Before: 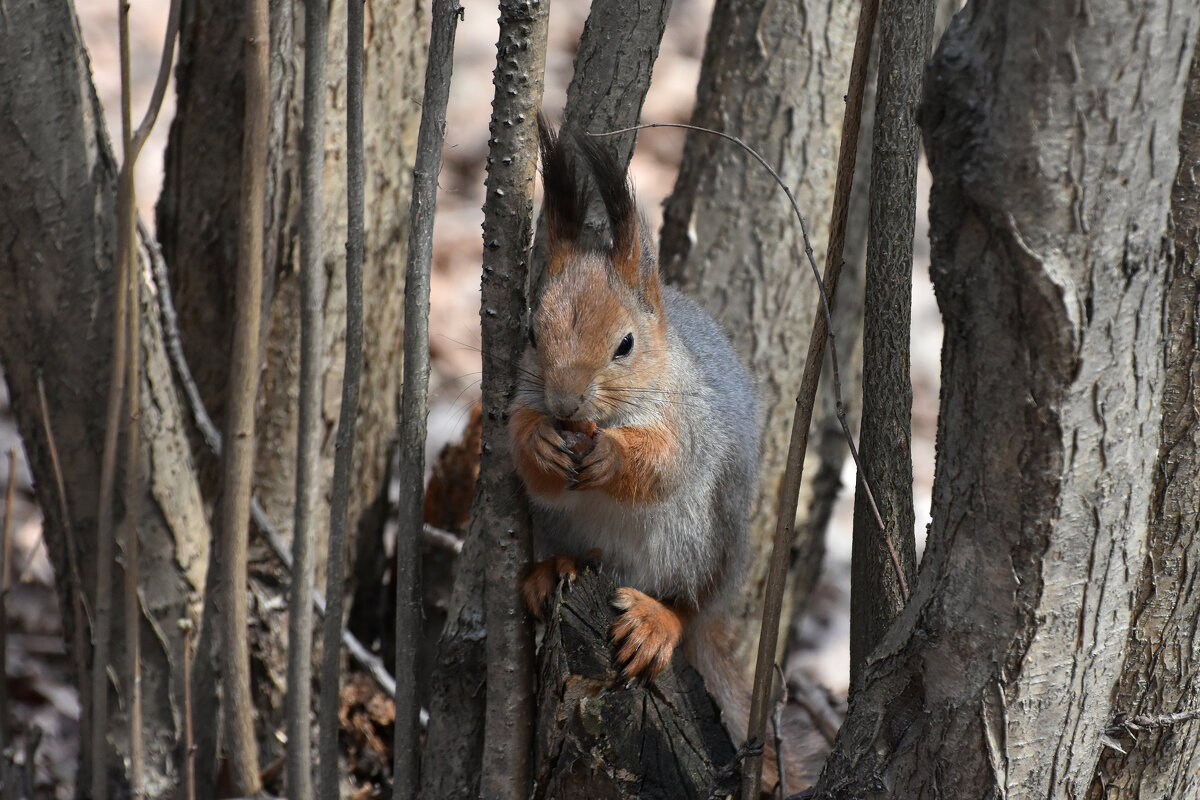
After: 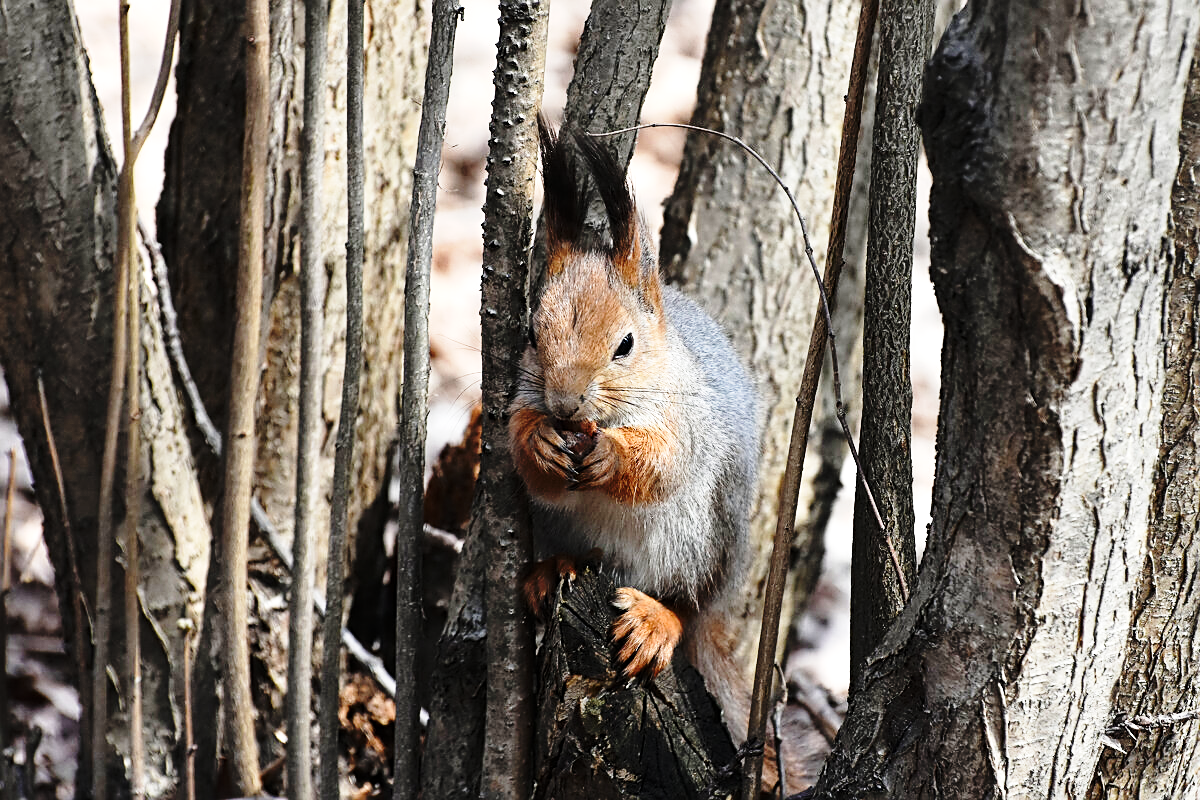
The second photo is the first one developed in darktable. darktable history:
tone equalizer: -8 EV -0.392 EV, -7 EV -0.415 EV, -6 EV -0.322 EV, -5 EV -0.201 EV, -3 EV 0.232 EV, -2 EV 0.316 EV, -1 EV 0.41 EV, +0 EV 0.387 EV
base curve: curves: ch0 [(0, 0) (0.04, 0.03) (0.133, 0.232) (0.448, 0.748) (0.843, 0.968) (1, 1)], preserve colors none
sharpen: on, module defaults
